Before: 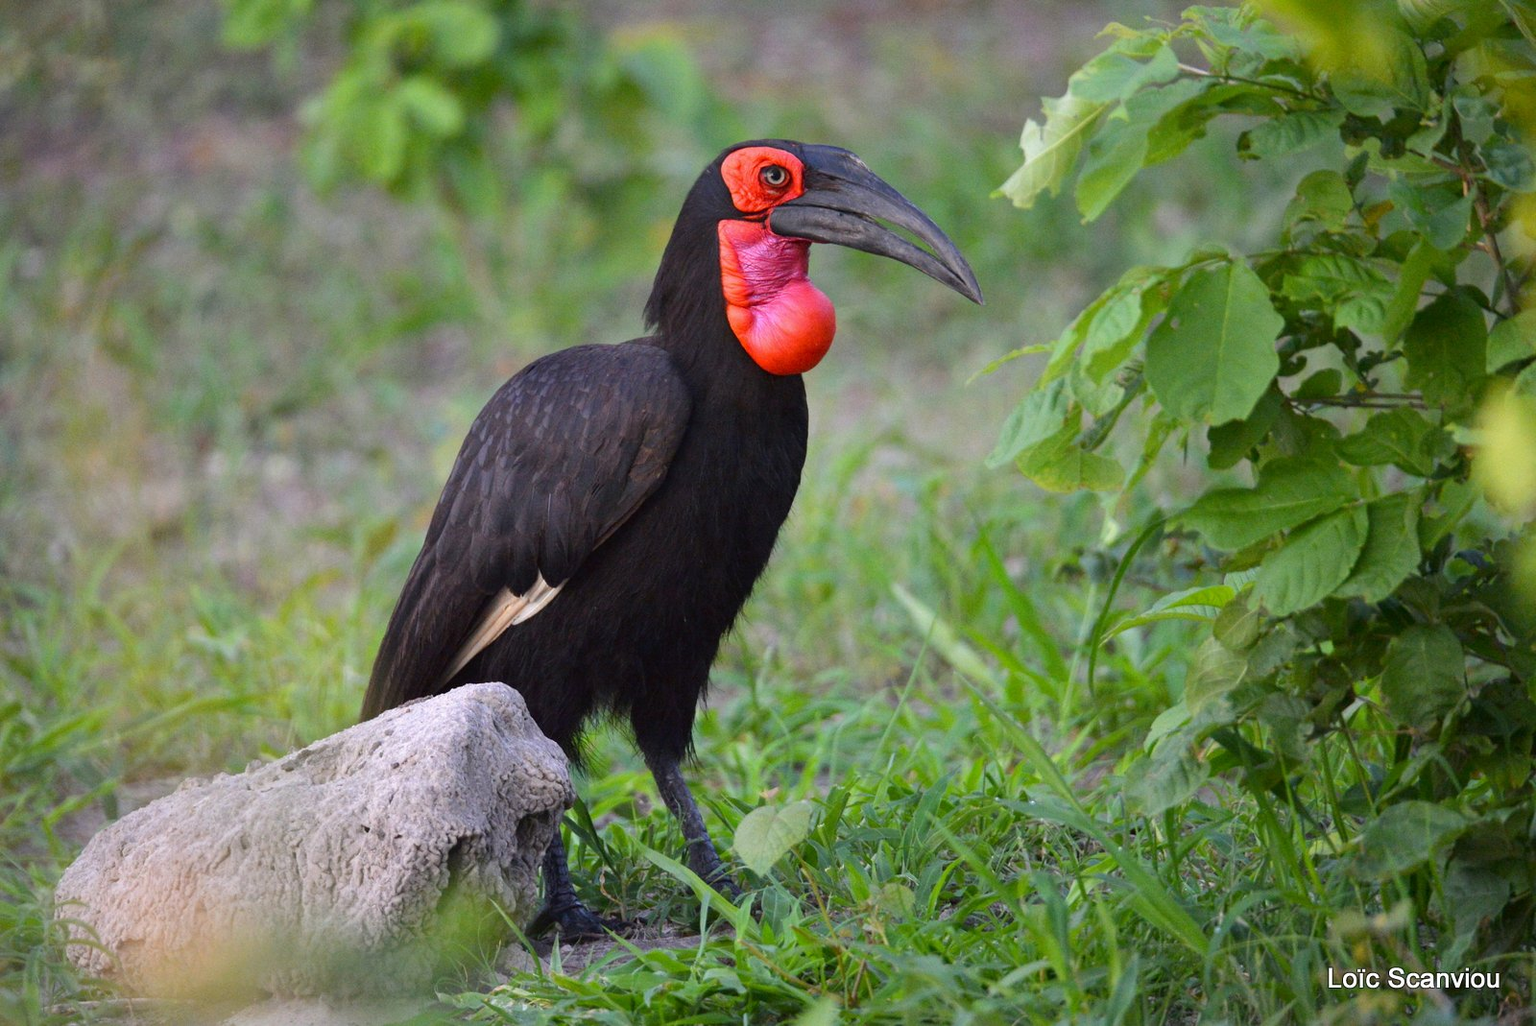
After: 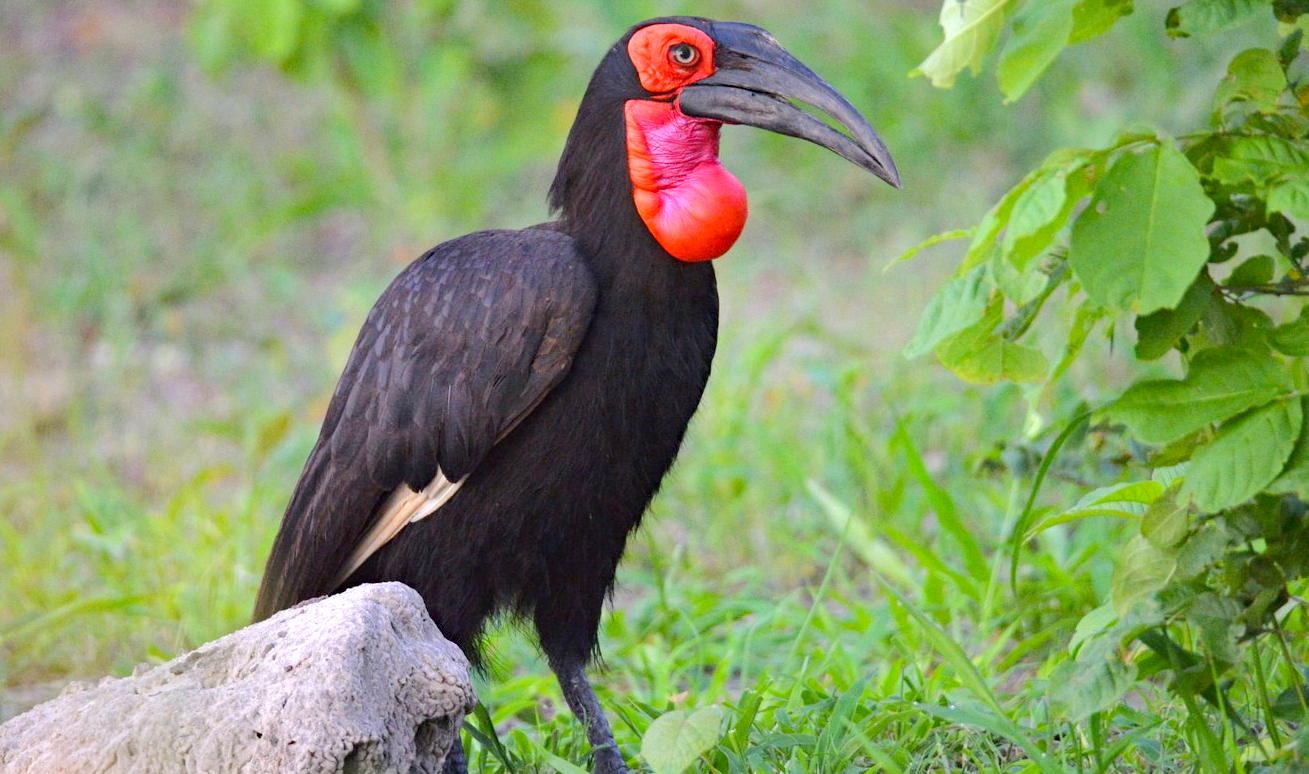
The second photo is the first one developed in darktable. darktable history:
crop: left 7.739%, top 12.128%, right 10.42%, bottom 15.398%
haze removal: compatibility mode true, adaptive false
tone equalizer: -8 EV 0.977 EV, -7 EV 1.01 EV, -6 EV 1.02 EV, -5 EV 1.02 EV, -4 EV 1.04 EV, -3 EV 0.717 EV, -2 EV 0.5 EV, -1 EV 0.241 EV, edges refinement/feathering 500, mask exposure compensation -1.57 EV, preserve details no
